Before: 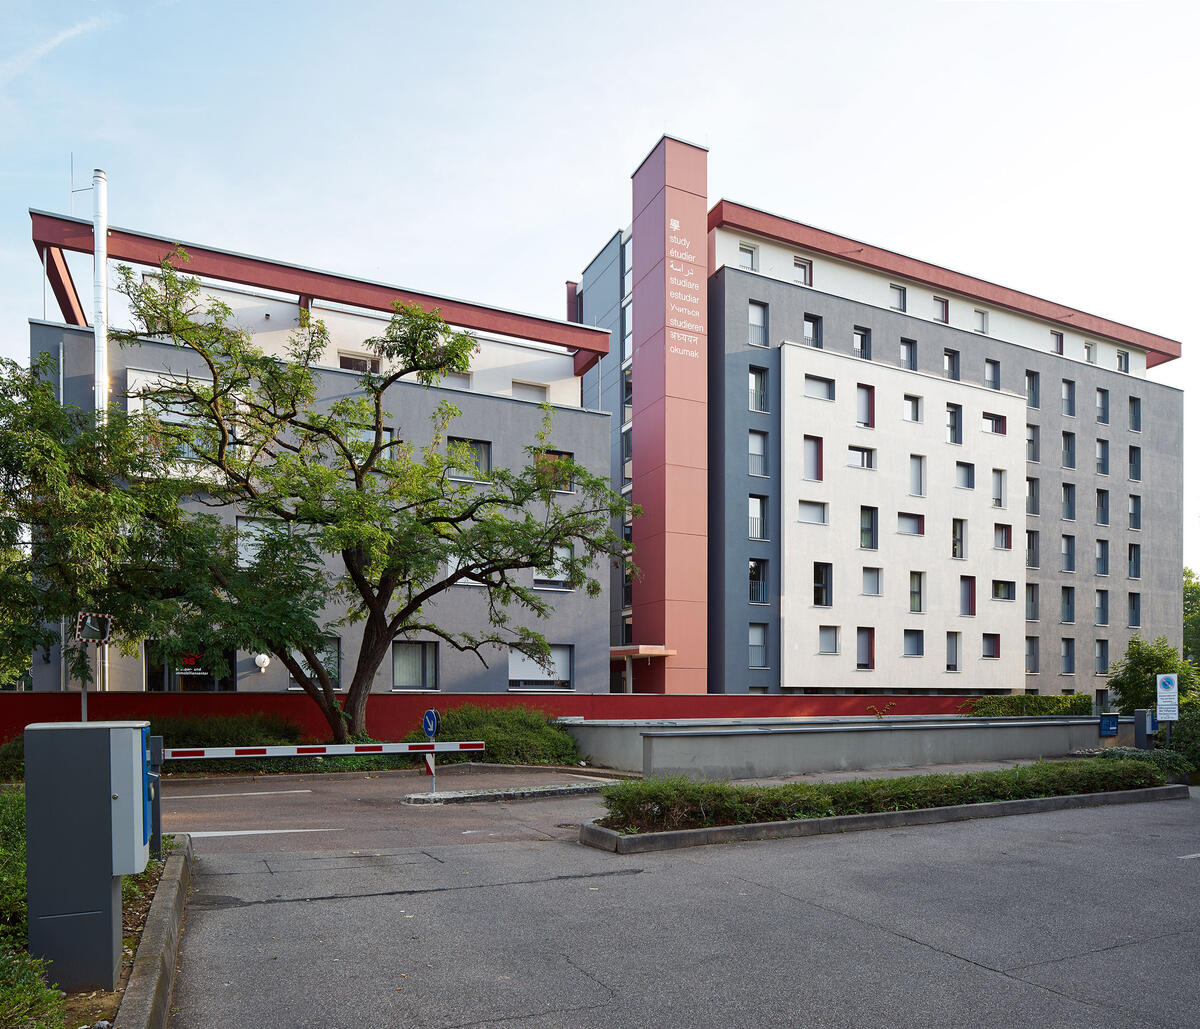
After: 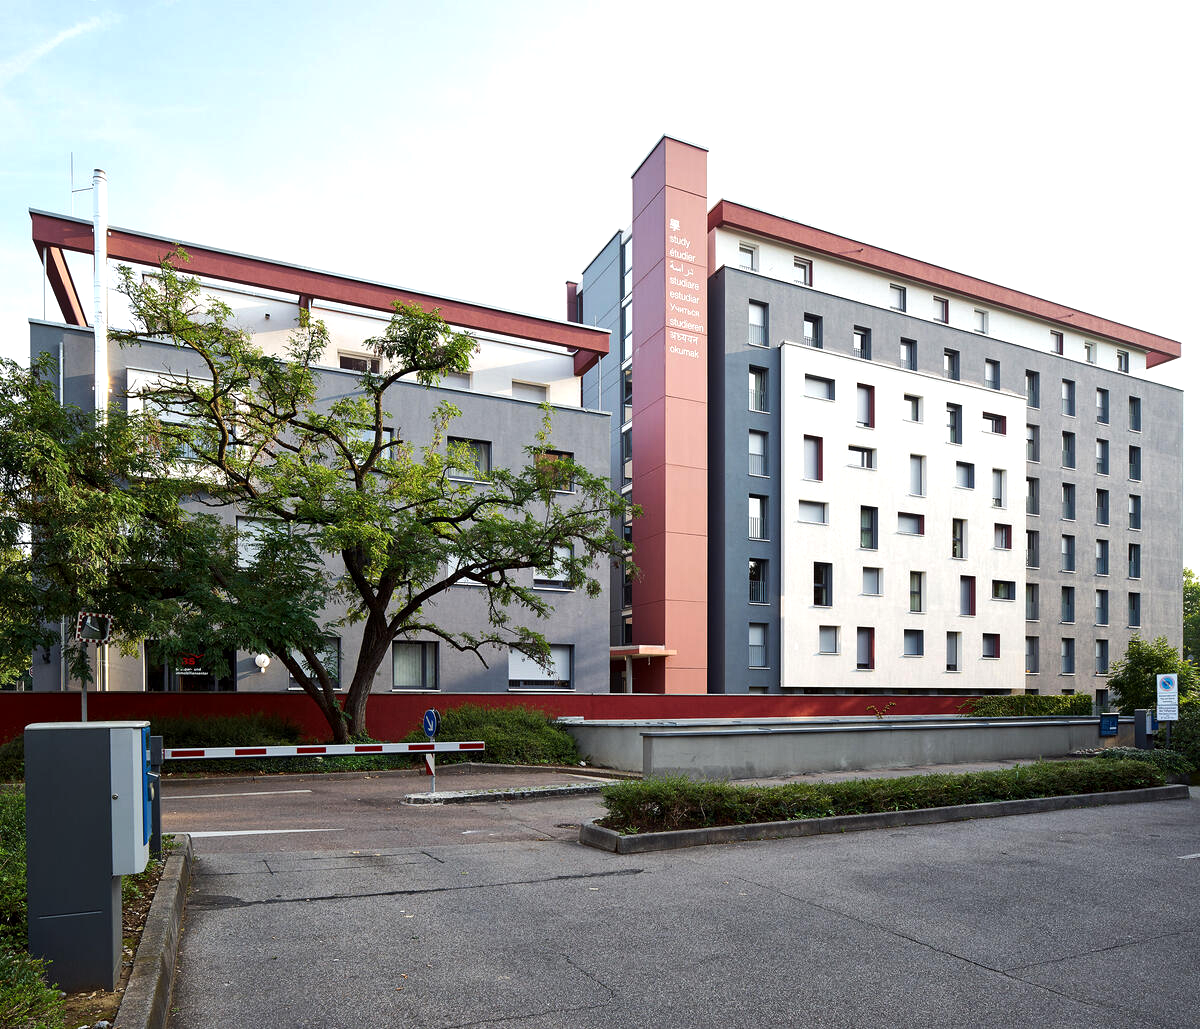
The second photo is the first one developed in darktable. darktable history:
local contrast: mode bilateral grid, contrast 20, coarseness 50, detail 120%, midtone range 0.2
tone equalizer: -8 EV -0.417 EV, -7 EV -0.389 EV, -6 EV -0.333 EV, -5 EV -0.222 EV, -3 EV 0.222 EV, -2 EV 0.333 EV, -1 EV 0.389 EV, +0 EV 0.417 EV, edges refinement/feathering 500, mask exposure compensation -1.57 EV, preserve details no
